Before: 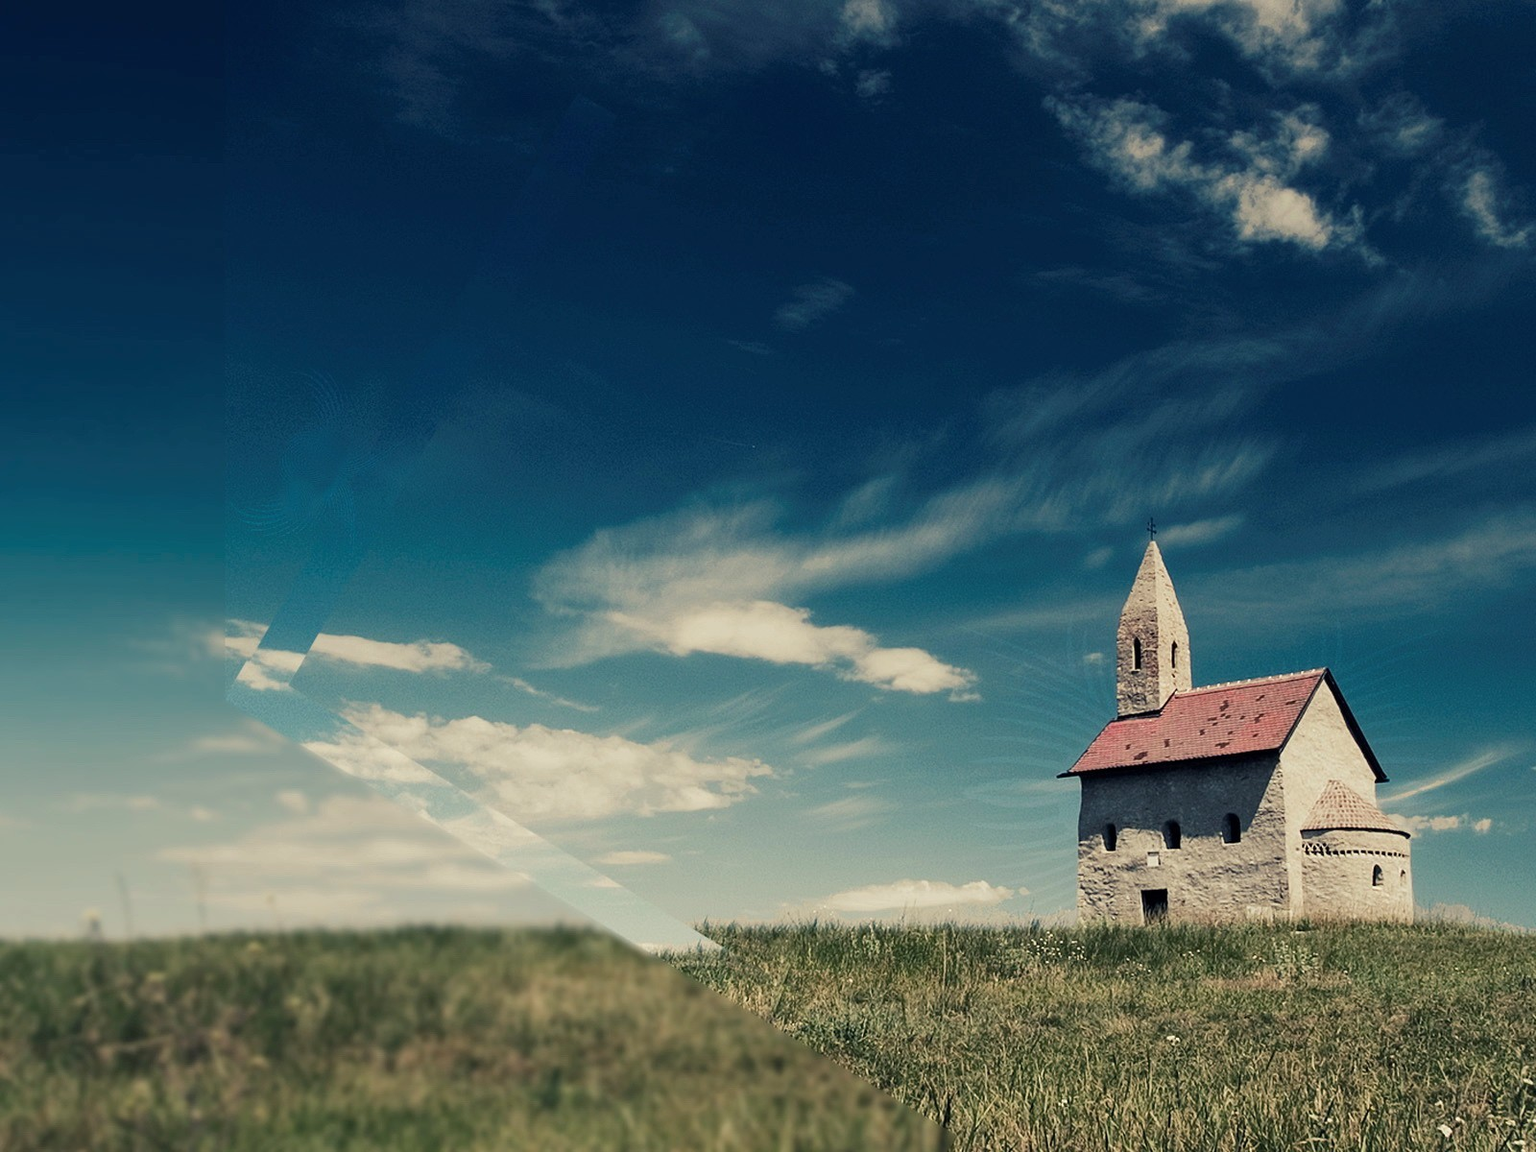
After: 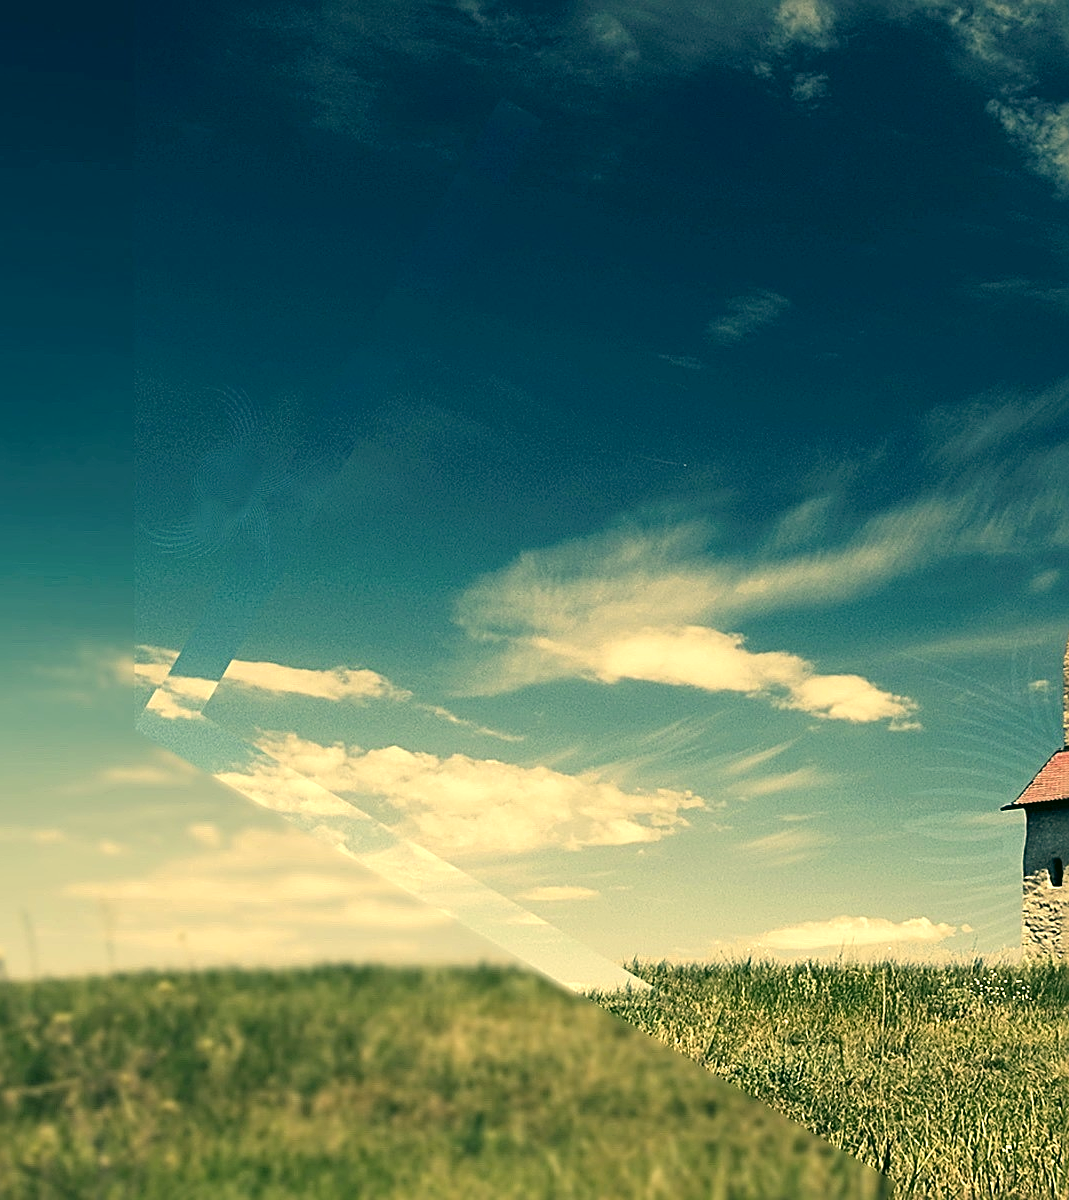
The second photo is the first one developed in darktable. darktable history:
exposure: exposure 0.606 EV, compensate exposure bias true, compensate highlight preservation false
crop and rotate: left 6.296%, right 26.866%
contrast brightness saturation: saturation -0.066
color correction: highlights a* 5.27, highlights b* 24.52, shadows a* -15.7, shadows b* 3.71
sharpen: radius 2.709, amount 0.668
